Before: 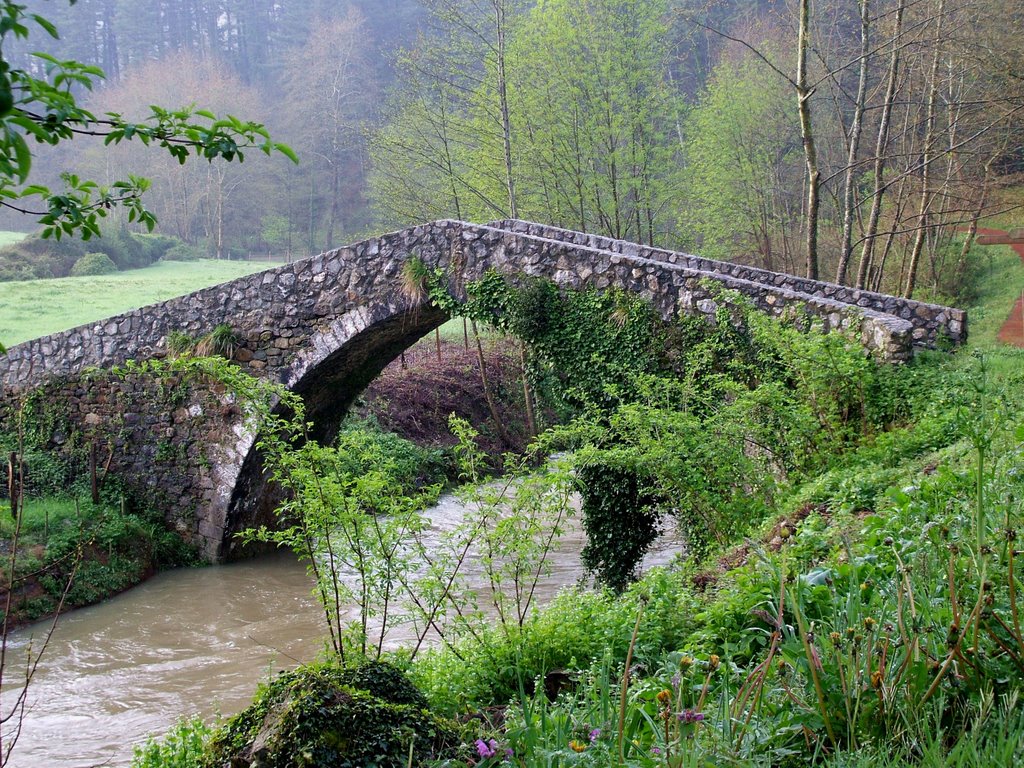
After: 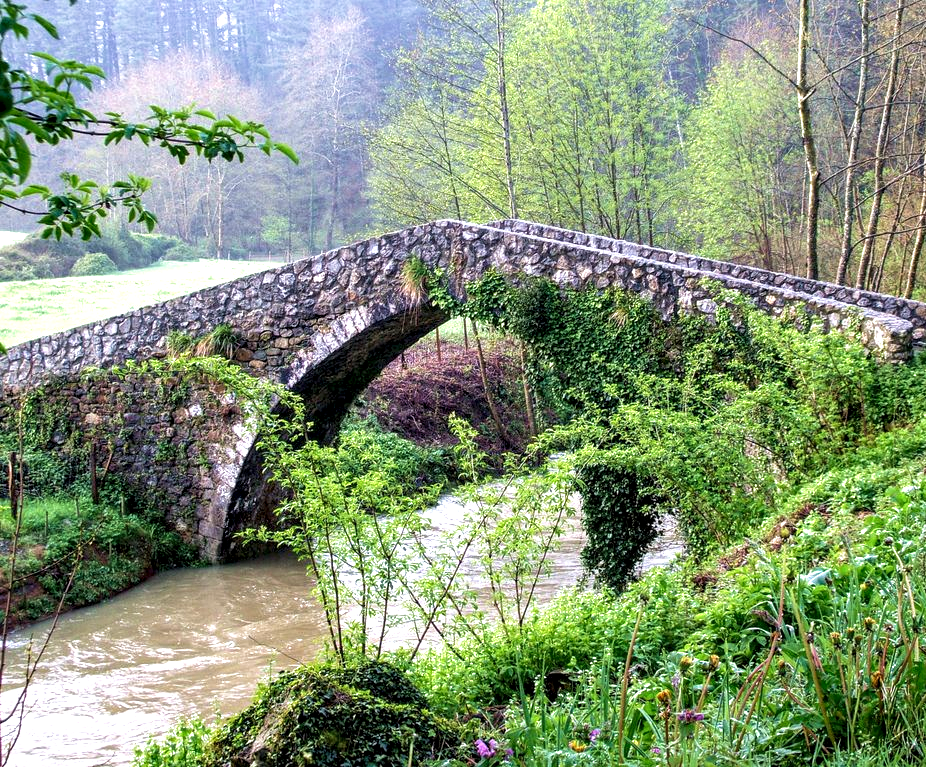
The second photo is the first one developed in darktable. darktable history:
velvia: on, module defaults
exposure: exposure 0.717 EV, compensate highlight preservation false
crop: right 9.493%, bottom 0.03%
local contrast: detail 150%
